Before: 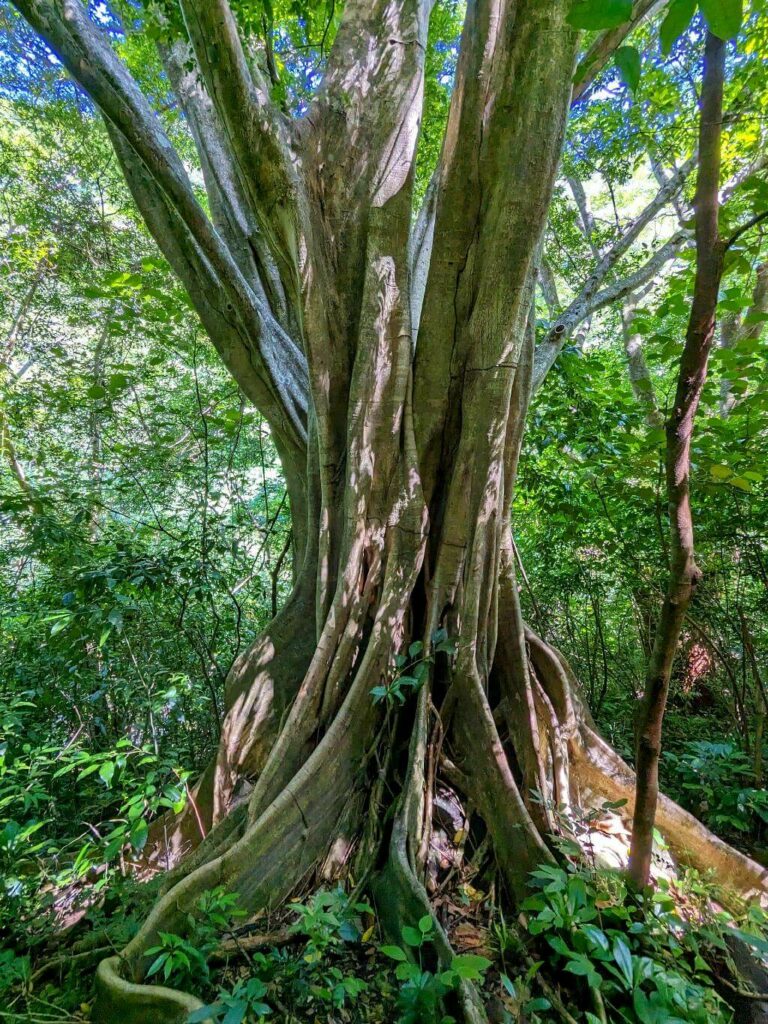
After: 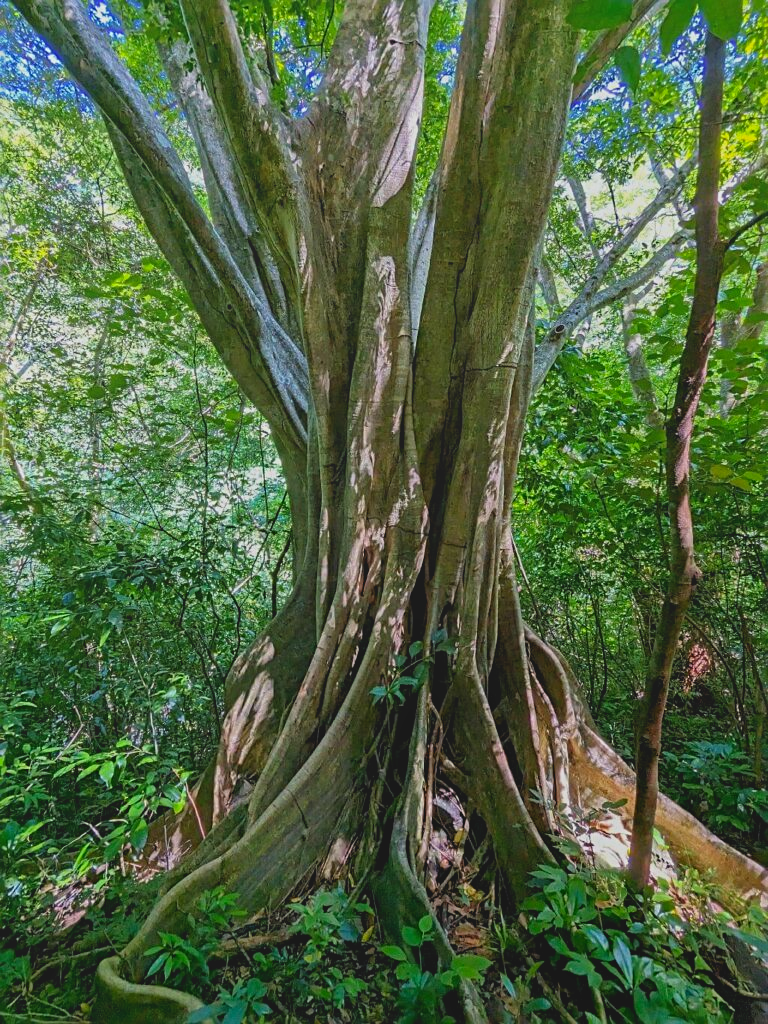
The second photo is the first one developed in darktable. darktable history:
local contrast: detail 70%
sharpen: radius 2.167, amount 0.381, threshold 0
levels: levels [0.016, 0.5, 0.996]
